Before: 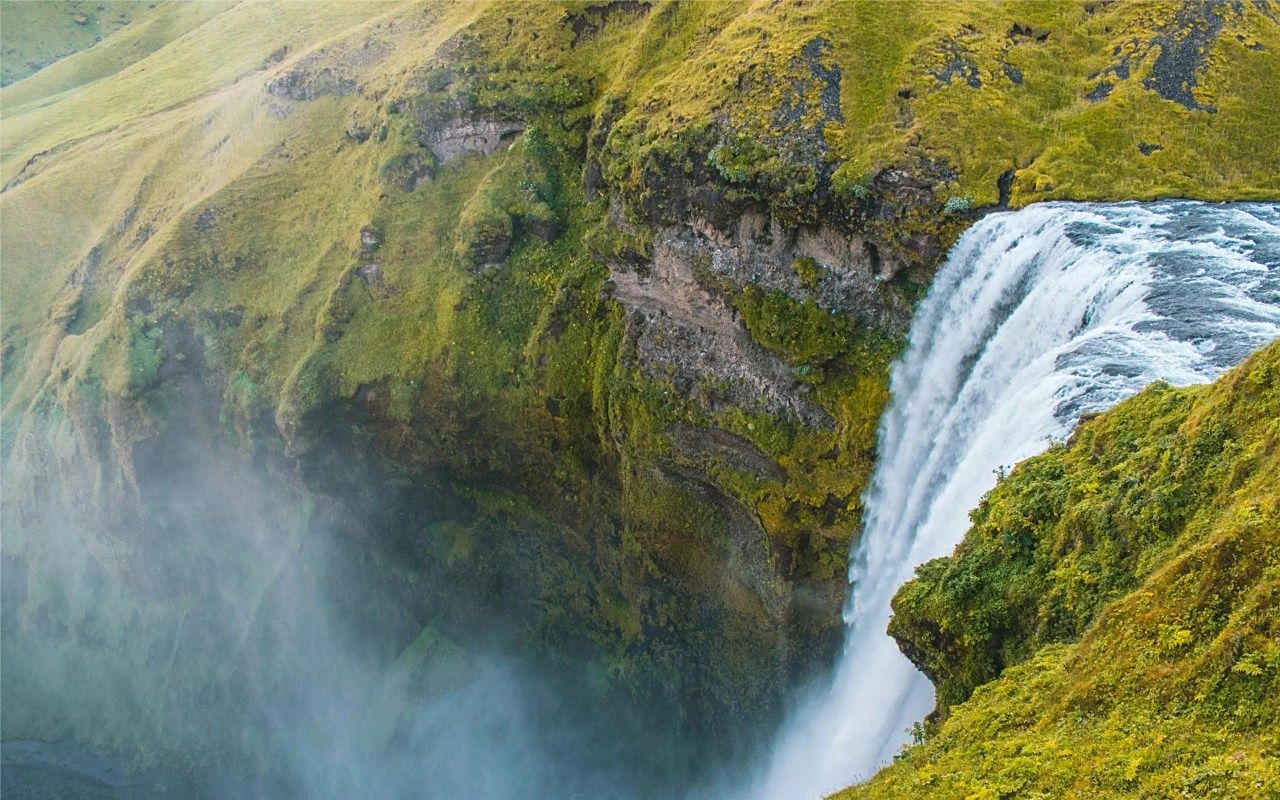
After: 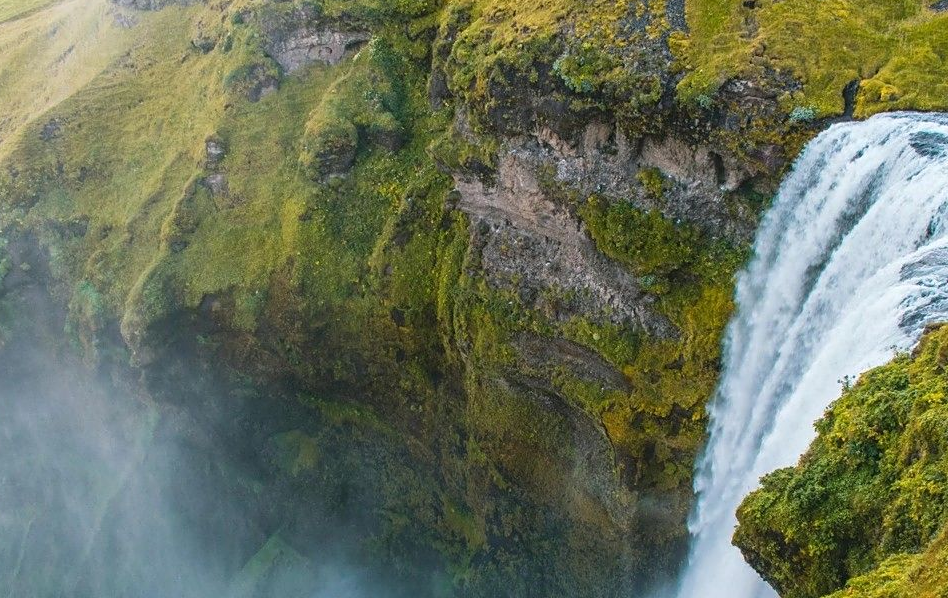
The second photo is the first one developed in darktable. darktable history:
crop and rotate: left 12.184%, top 11.373%, right 13.693%, bottom 13.769%
